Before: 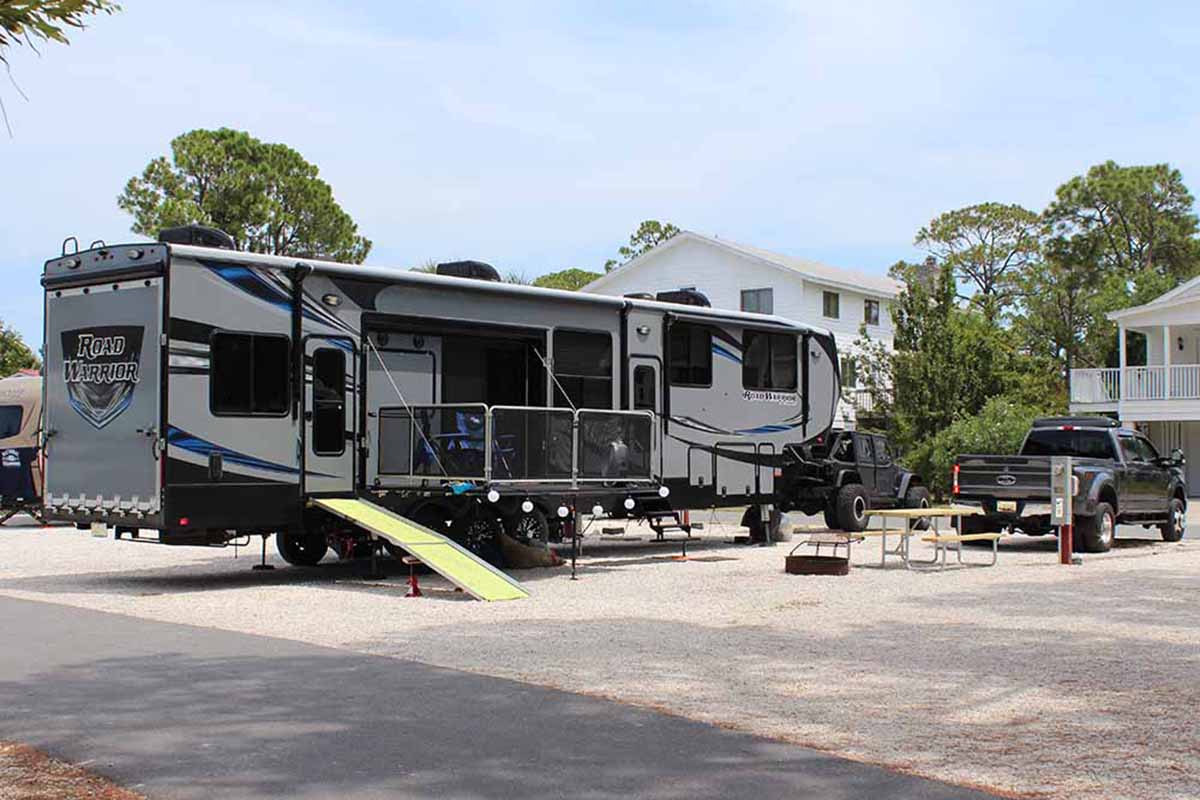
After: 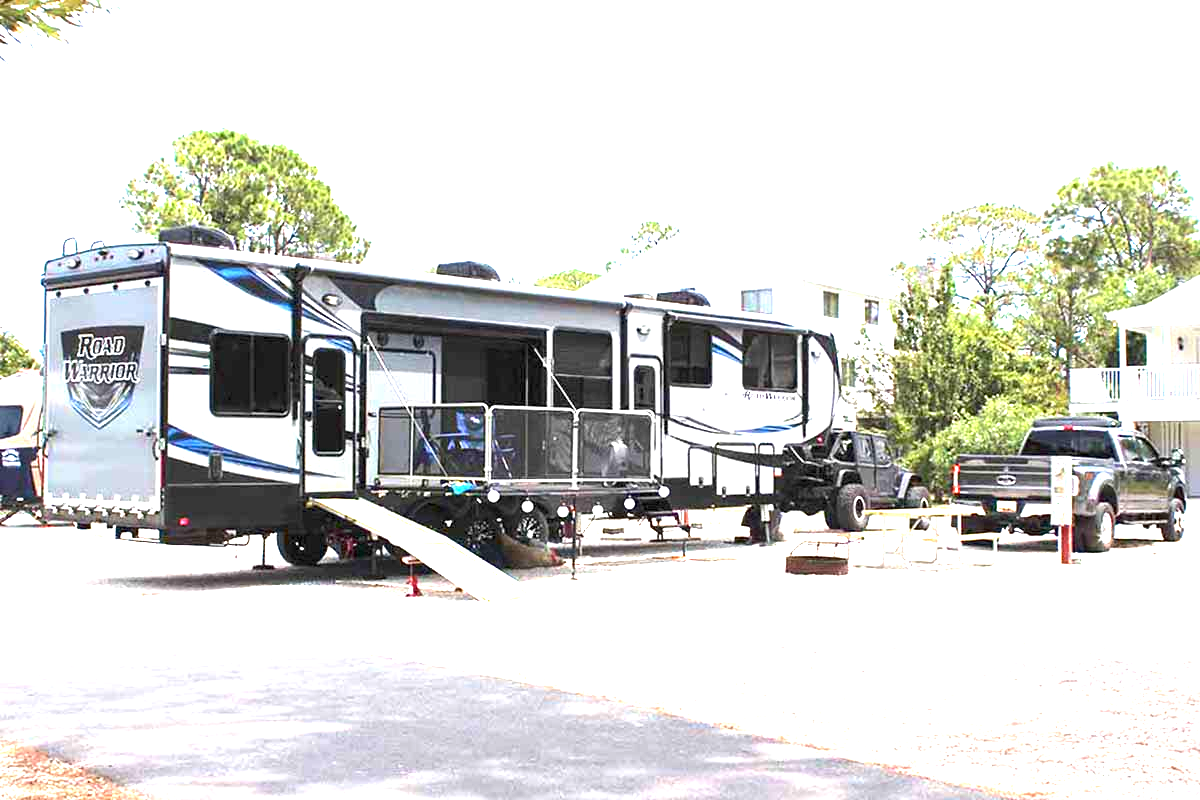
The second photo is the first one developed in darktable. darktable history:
exposure: exposure 2.242 EV, compensate exposure bias true, compensate highlight preservation false
